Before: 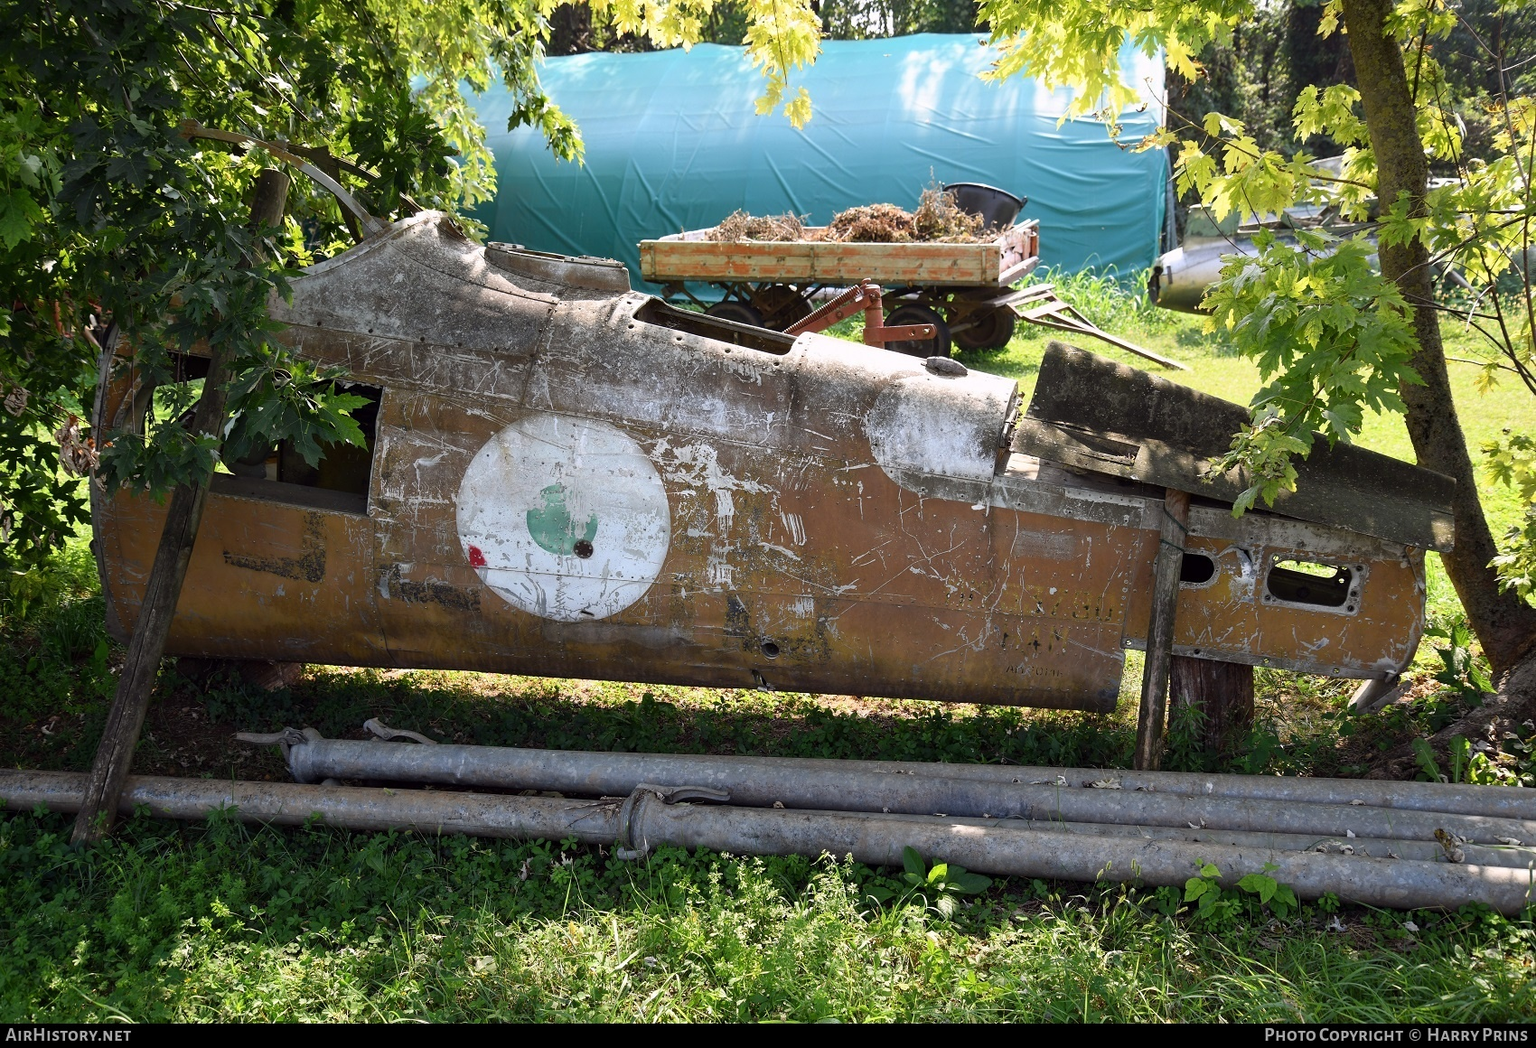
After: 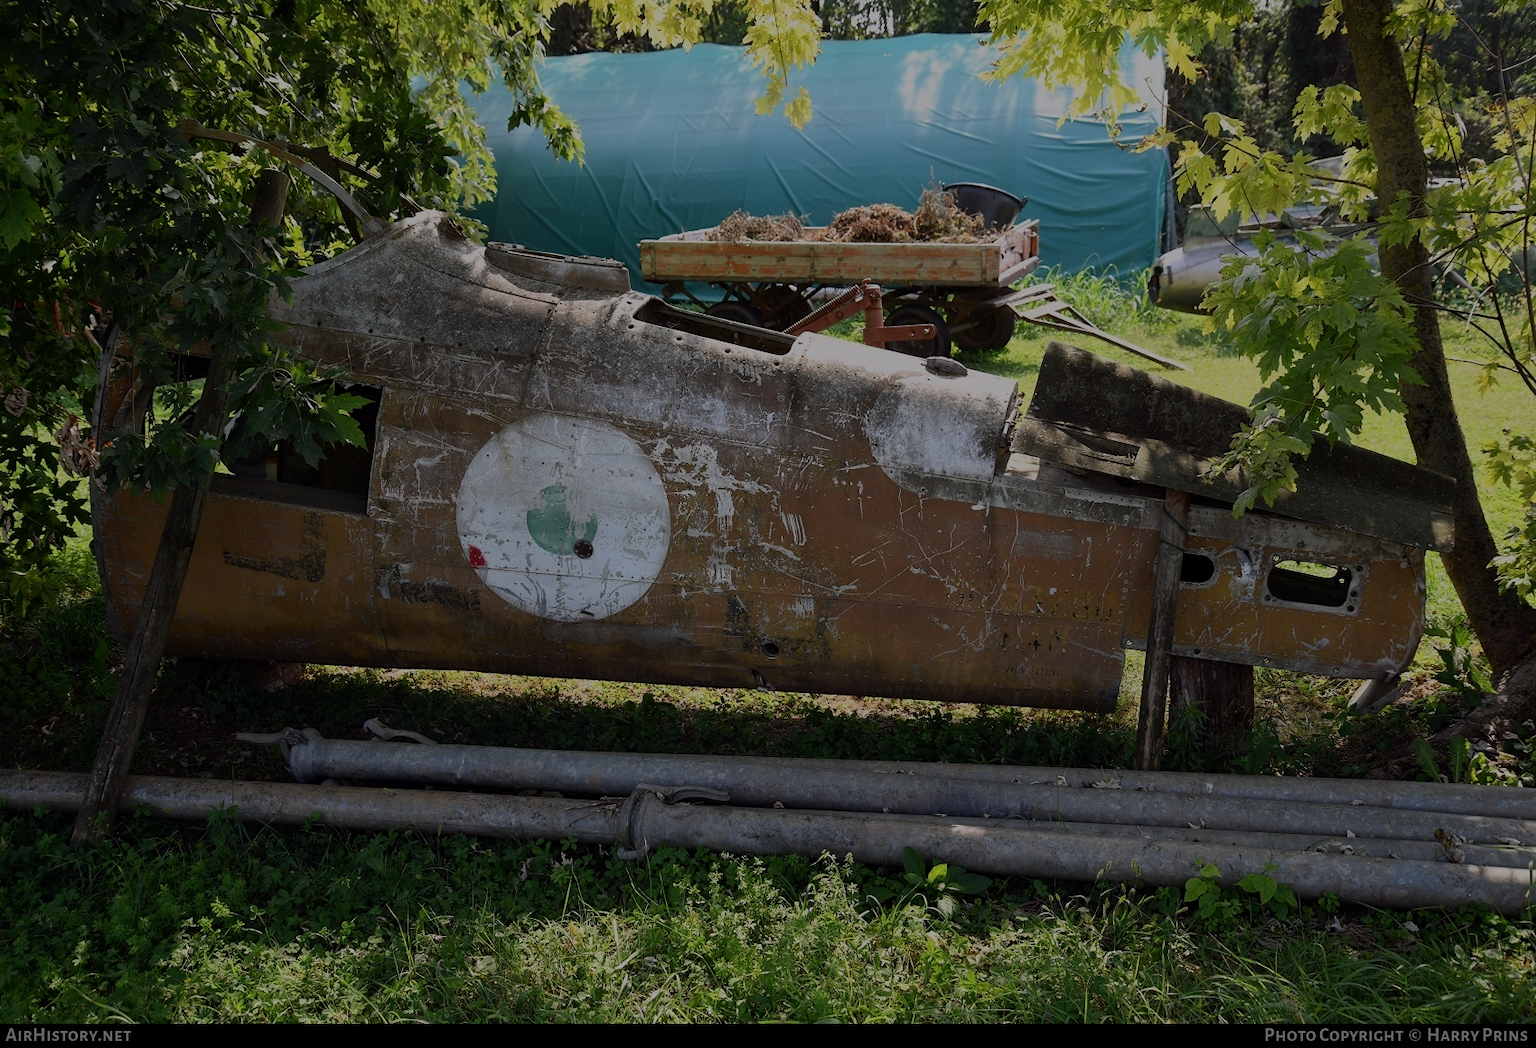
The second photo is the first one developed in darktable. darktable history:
exposure: exposure -1.47 EV, compensate highlight preservation false
